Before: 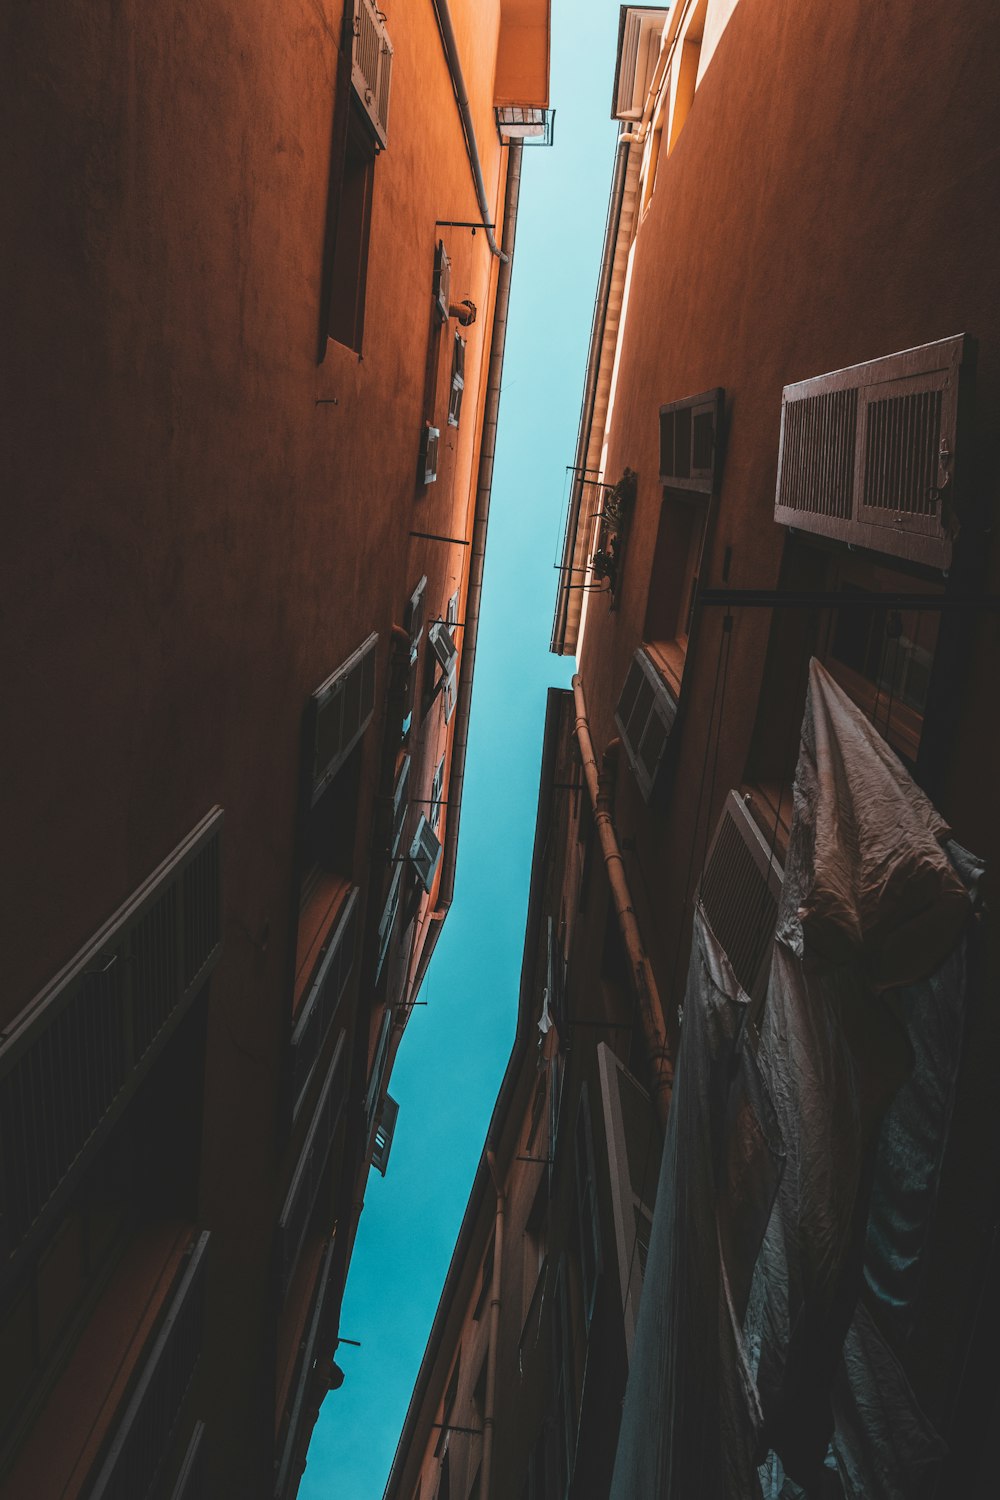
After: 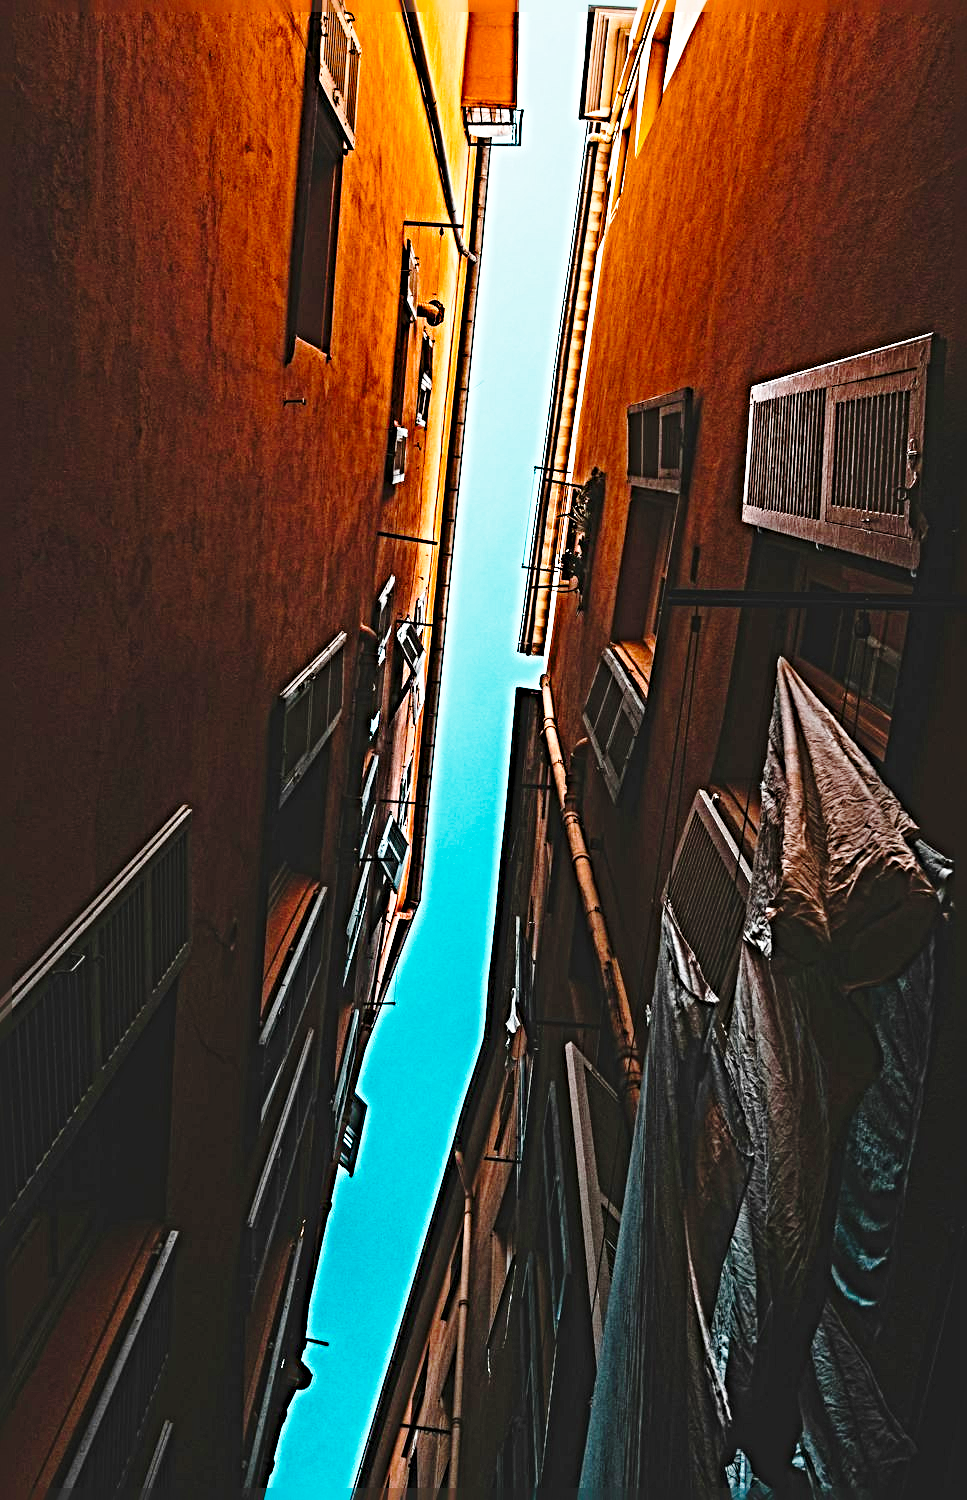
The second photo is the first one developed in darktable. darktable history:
base curve: curves: ch0 [(0, 0) (0.028, 0.03) (0.121, 0.232) (0.46, 0.748) (0.859, 0.968) (1, 1)], preserve colors none
color balance rgb: perceptual saturation grading › global saturation 36.374%, perceptual saturation grading › shadows 35.476%
crop and rotate: left 3.228%
sharpen: radius 6.288, amount 1.801, threshold 0.021
